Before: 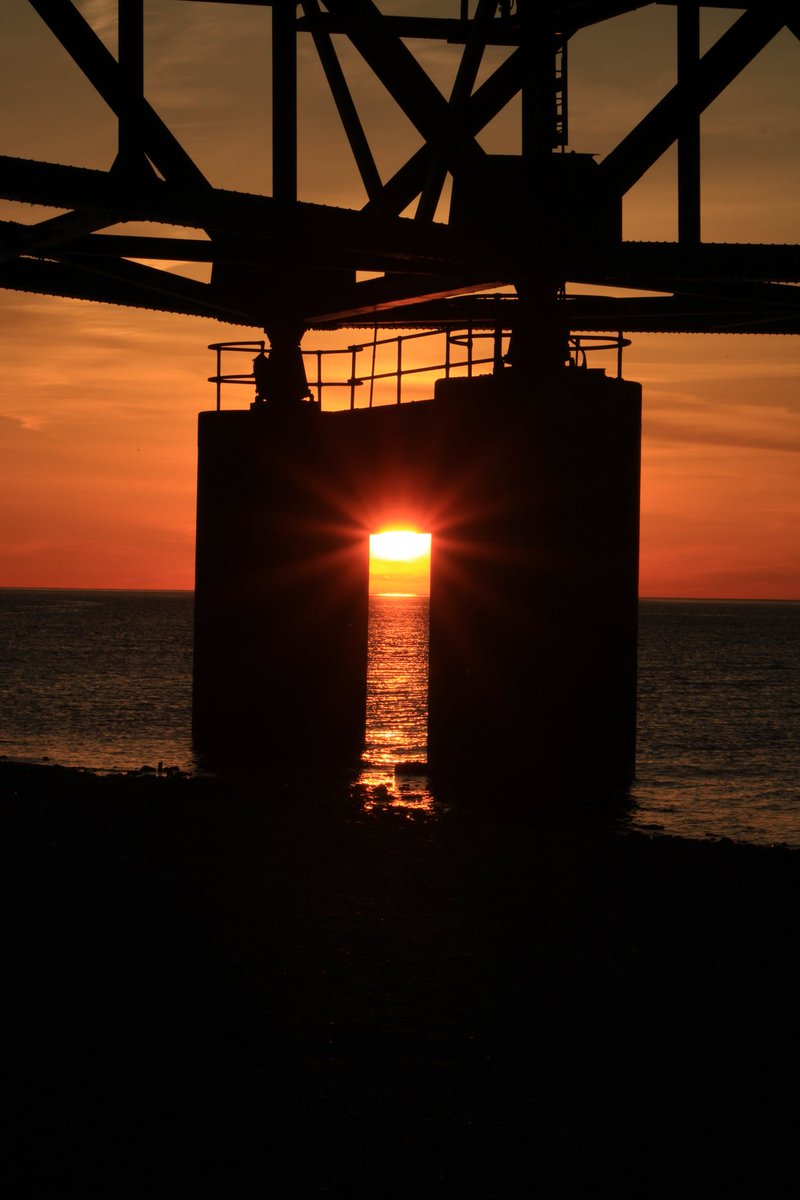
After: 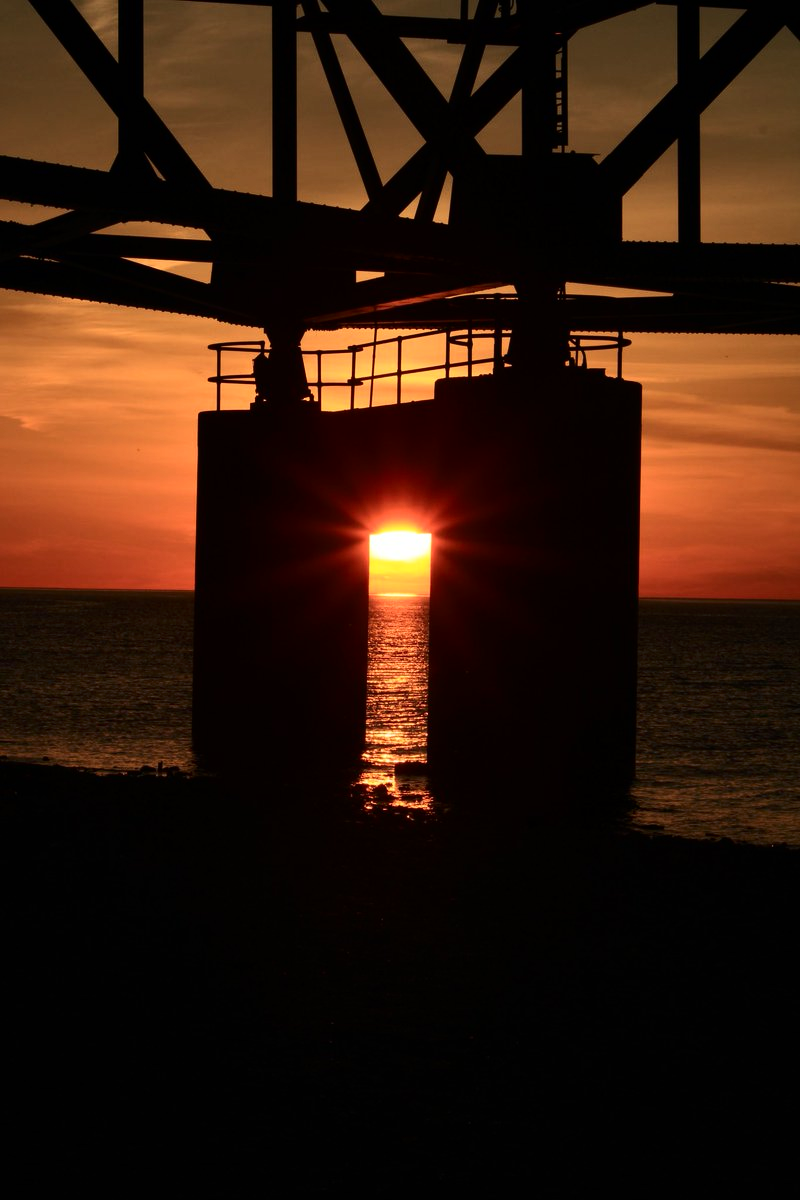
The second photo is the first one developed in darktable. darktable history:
contrast brightness saturation: contrast 0.218
